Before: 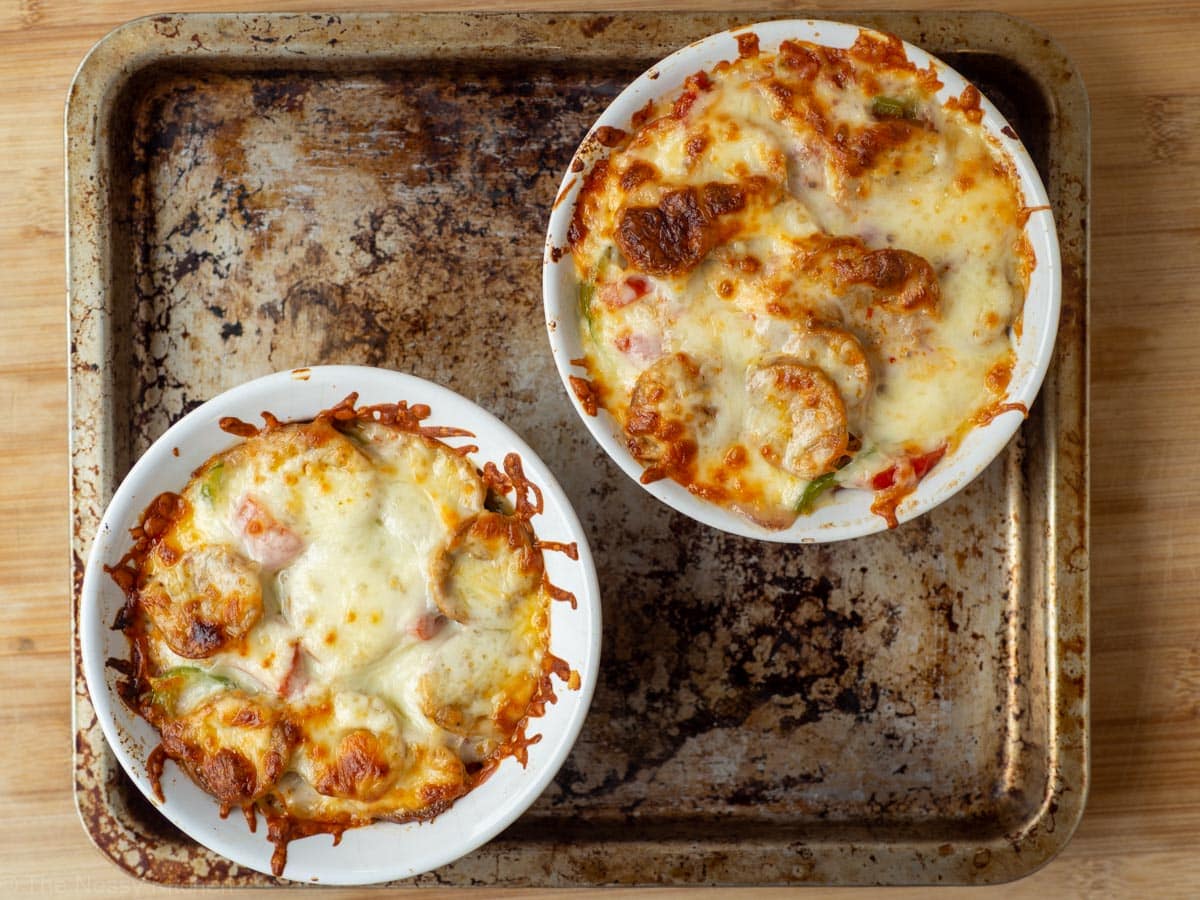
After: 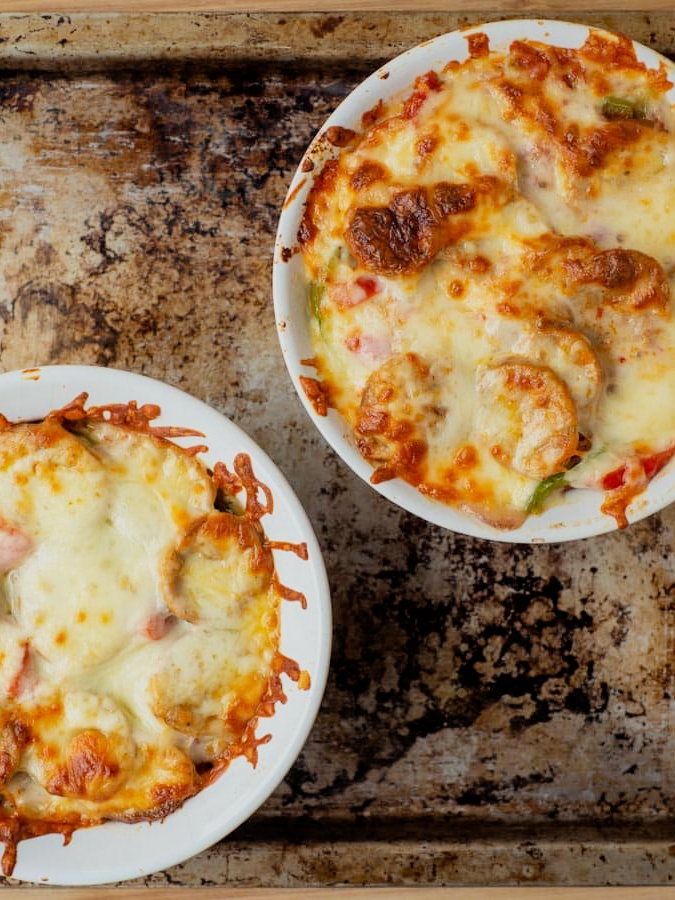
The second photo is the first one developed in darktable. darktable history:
filmic rgb: black relative exposure -7.65 EV, white relative exposure 4.56 EV, hardness 3.61, color science v6 (2022)
exposure: exposure 0.367 EV, compensate highlight preservation false
crop and rotate: left 22.516%, right 21.234%
